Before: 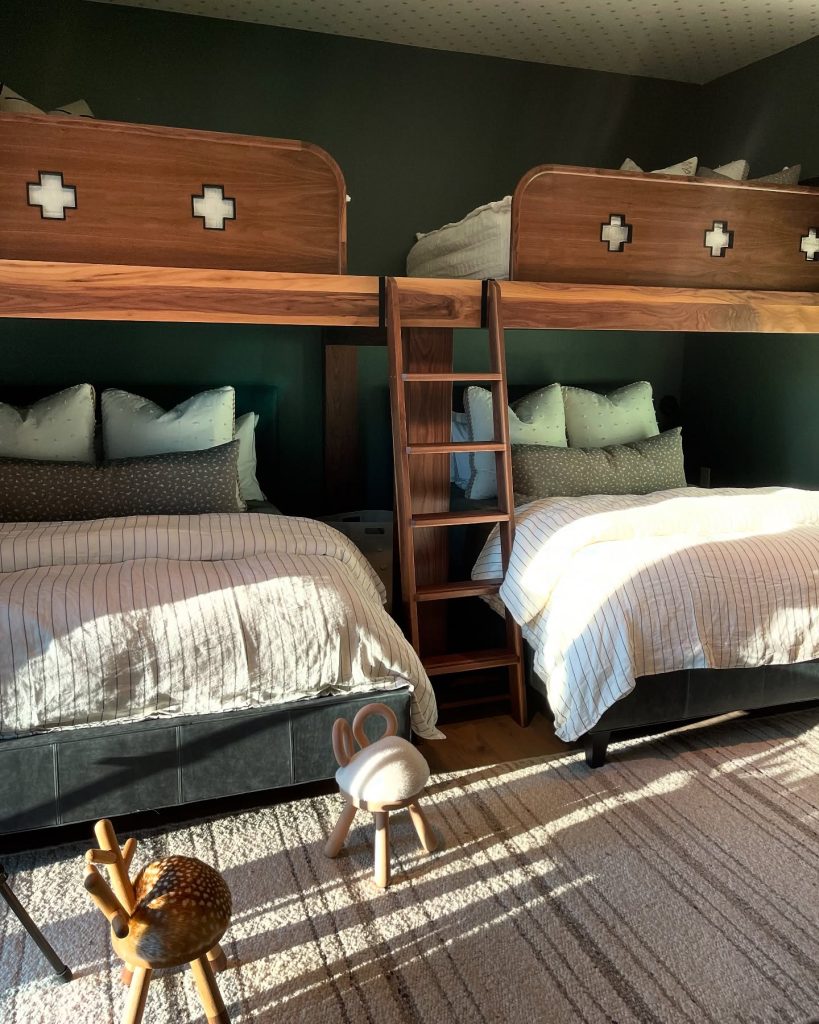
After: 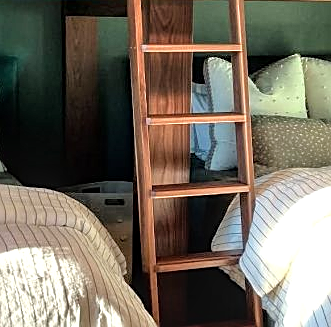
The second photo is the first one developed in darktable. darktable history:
sharpen: on, module defaults
exposure: exposure 0.217 EV, compensate highlight preservation false
tone equalizer: -7 EV 0.15 EV, -6 EV 0.6 EV, -5 EV 1.15 EV, -4 EV 1.33 EV, -3 EV 1.15 EV, -2 EV 0.6 EV, -1 EV 0.15 EV, mask exposure compensation -0.5 EV
local contrast: detail 130%
crop: left 31.751%, top 32.172%, right 27.8%, bottom 35.83%
